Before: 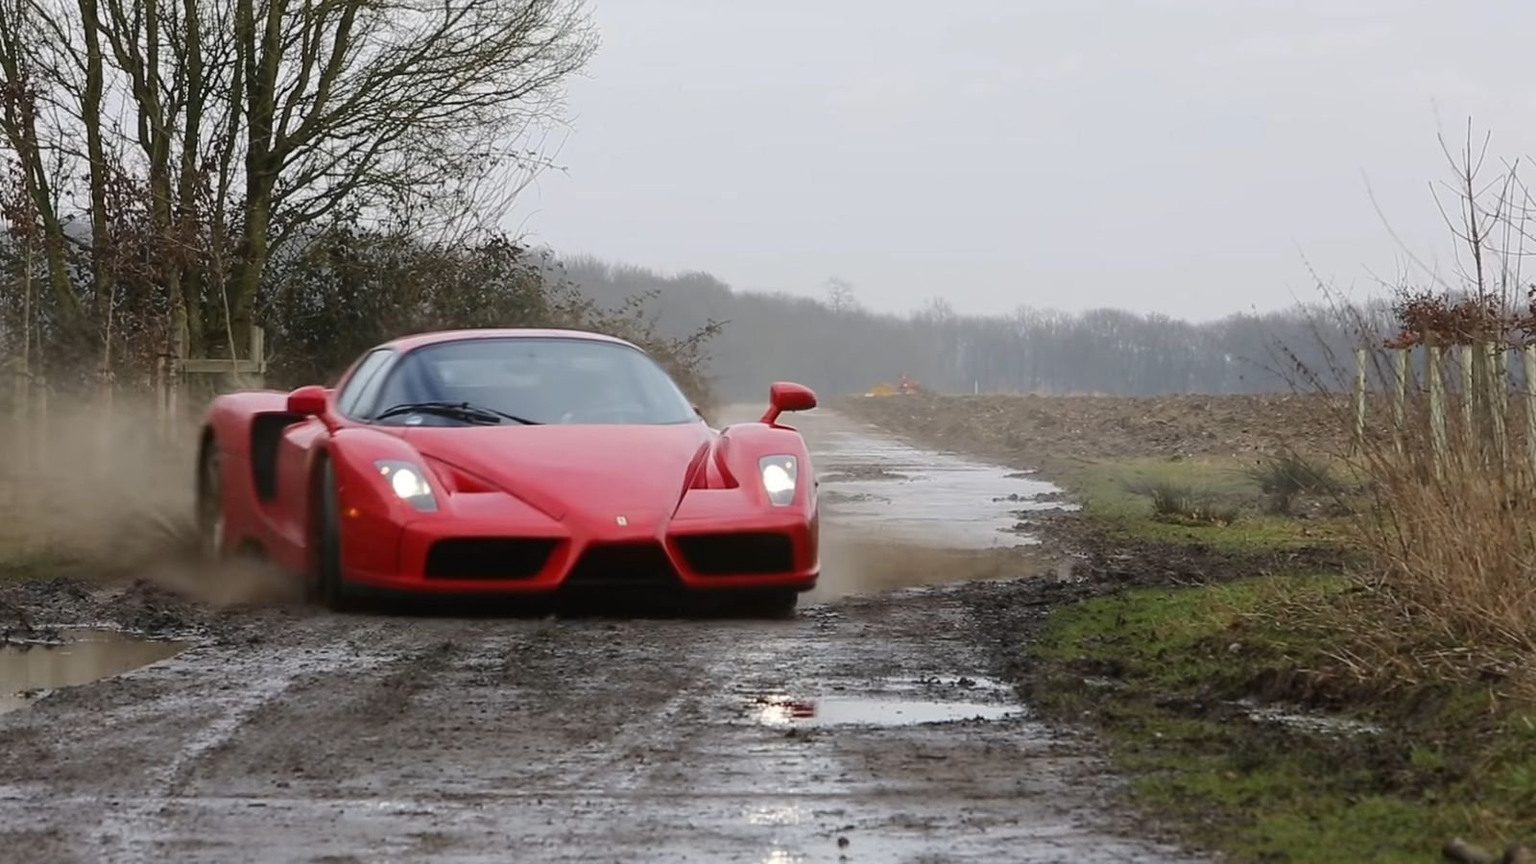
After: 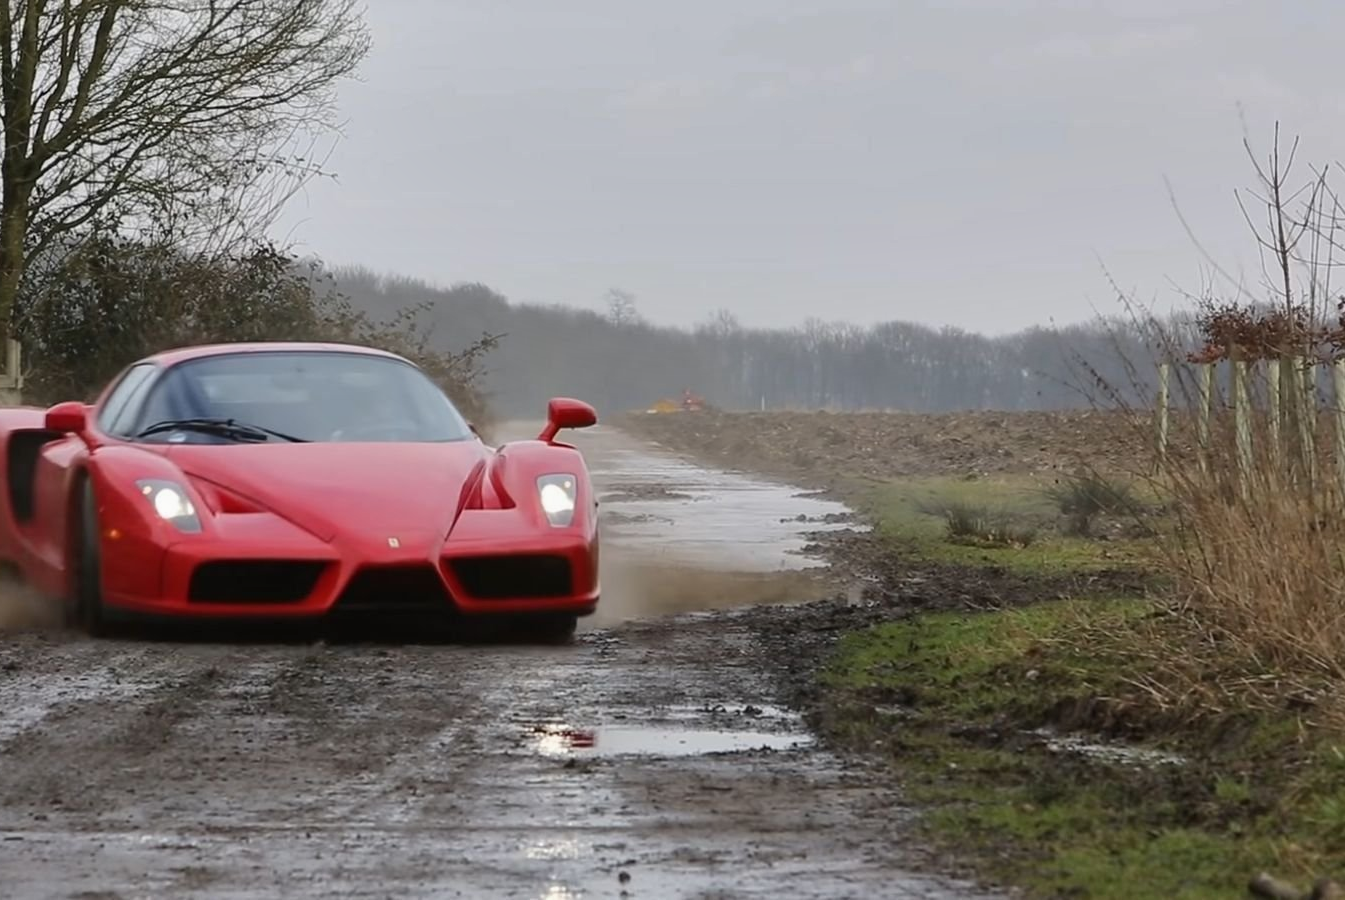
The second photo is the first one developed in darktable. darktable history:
crop: left 15.888%
shadows and highlights: shadows 43.7, white point adjustment -1.63, soften with gaussian
